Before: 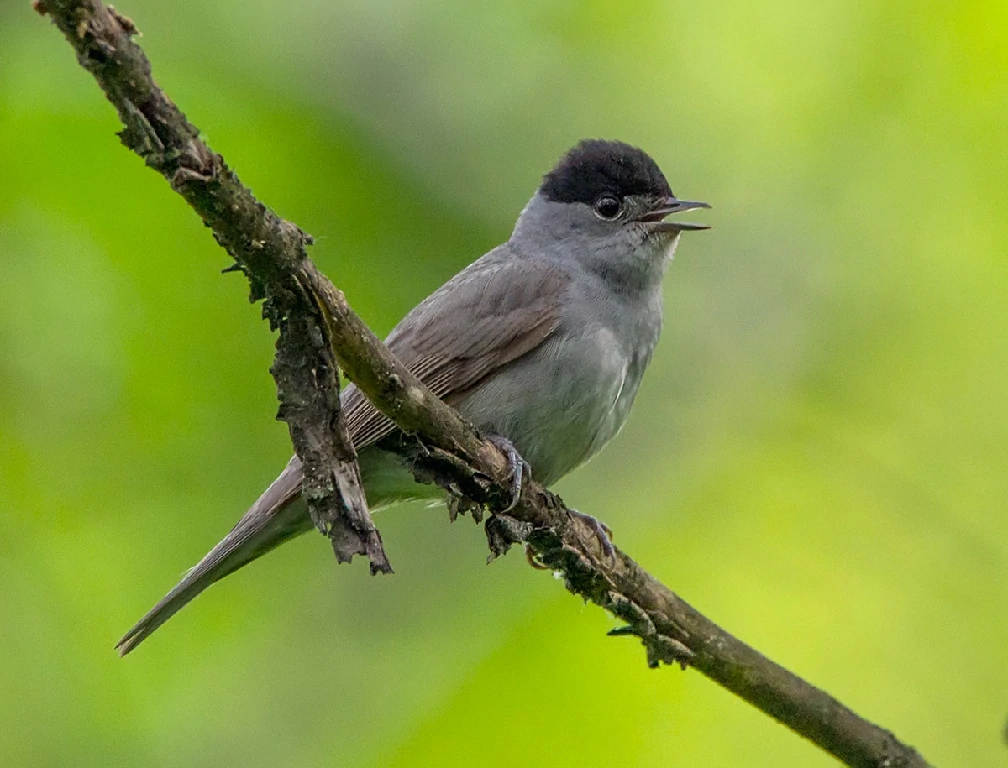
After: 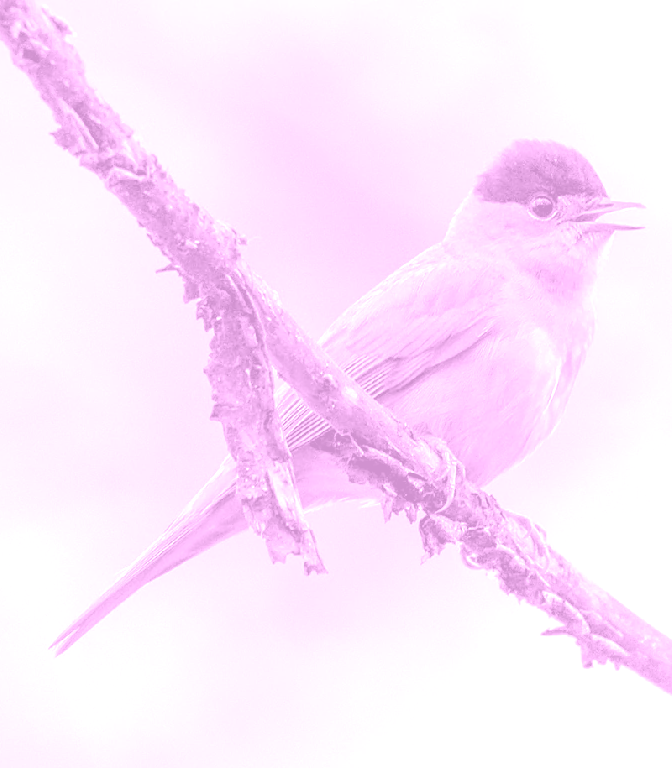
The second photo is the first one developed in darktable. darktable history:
exposure: exposure 2.207 EV, compensate highlight preservation false
white balance: red 1.009, blue 0.985
color balance rgb: shadows lift › chroma 1%, shadows lift › hue 240.84°, highlights gain › chroma 2%, highlights gain › hue 73.2°, global offset › luminance -0.5%, perceptual saturation grading › global saturation 20%, perceptual saturation grading › highlights -25%, perceptual saturation grading › shadows 50%, global vibrance 25.26%
color correction: saturation 0.98
colorize: hue 331.2°, saturation 75%, source mix 30.28%, lightness 70.52%, version 1
crop and rotate: left 6.617%, right 26.717%
